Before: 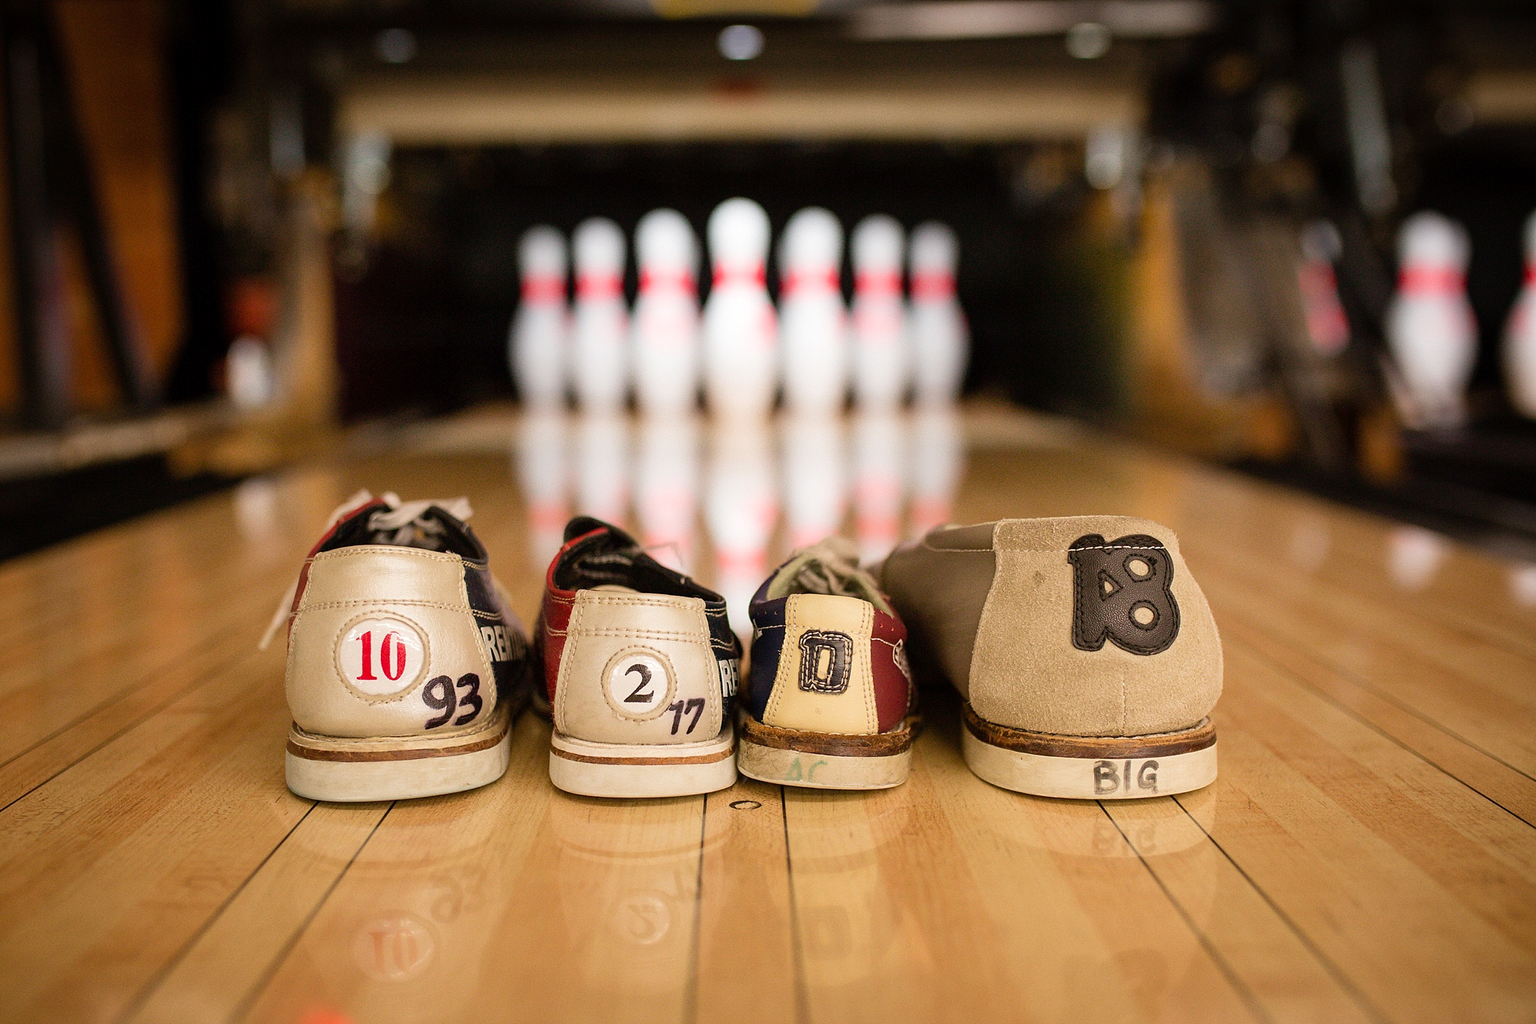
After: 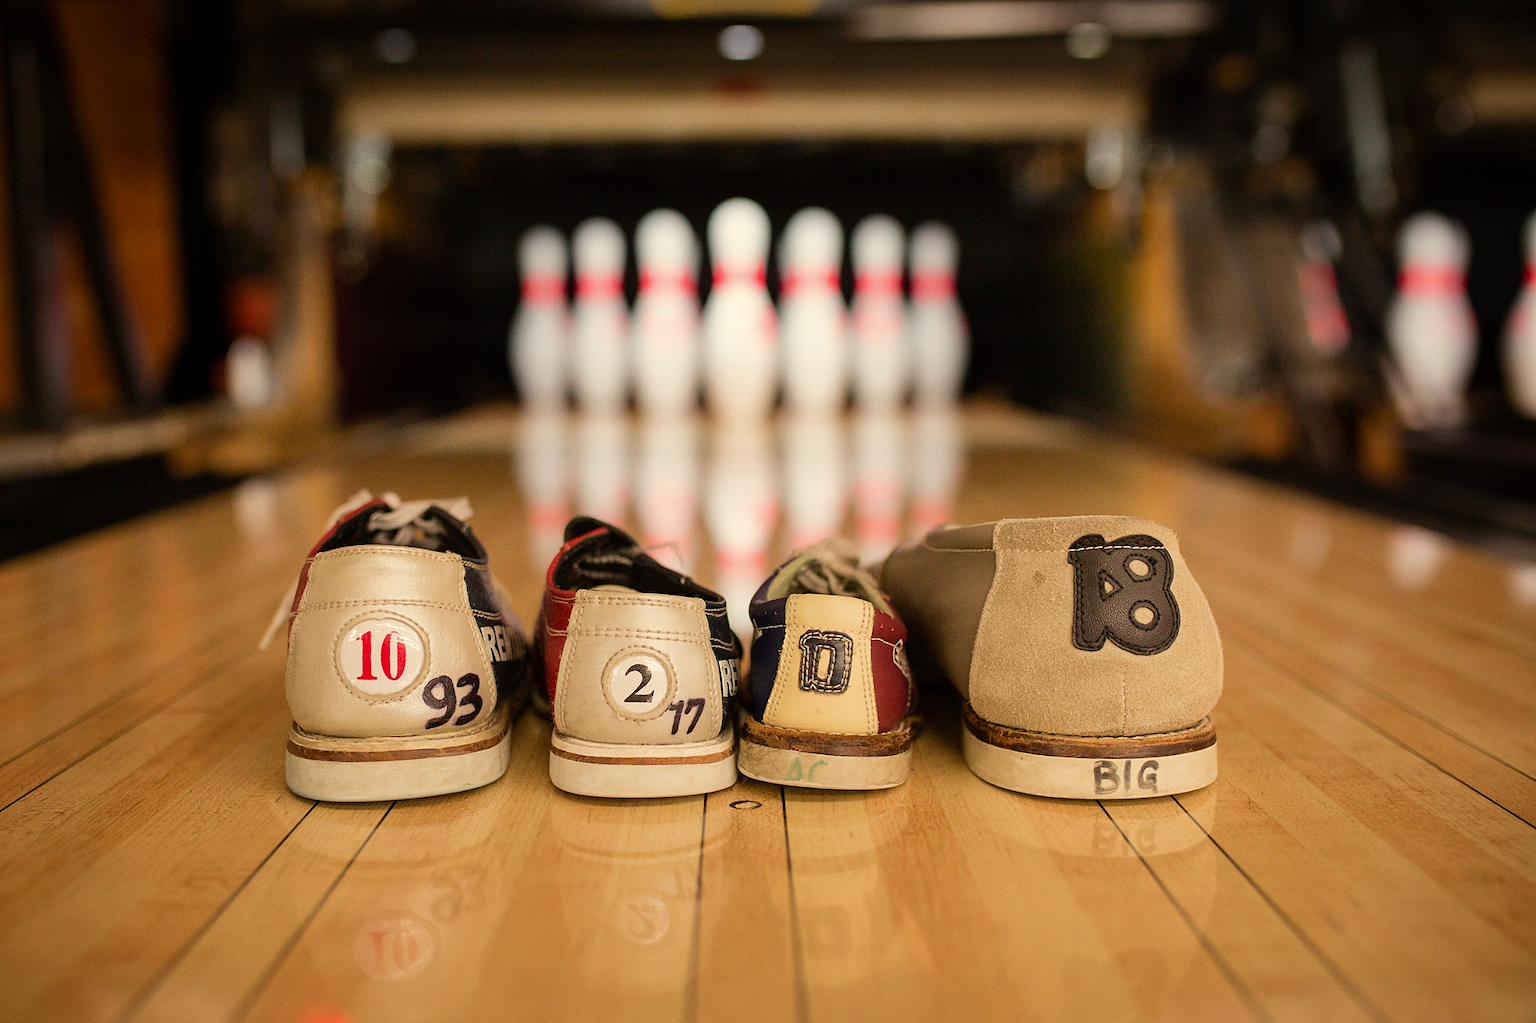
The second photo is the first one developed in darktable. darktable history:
shadows and highlights: shadows -20, white point adjustment -2, highlights -35
white balance: red 1.029, blue 0.92
